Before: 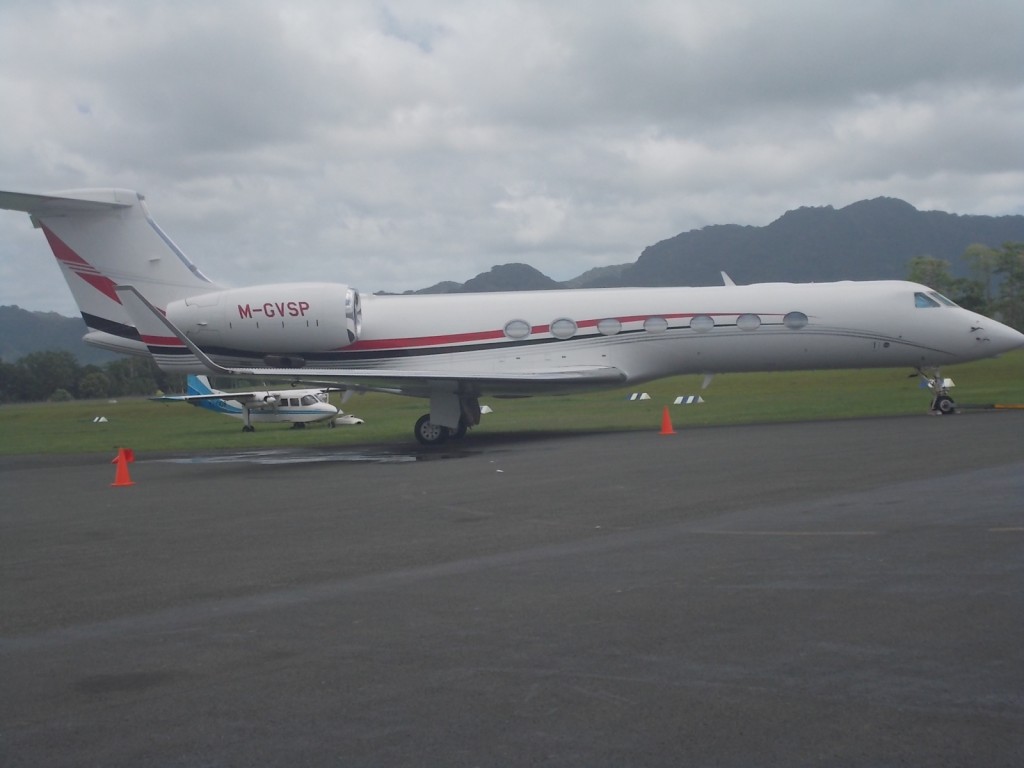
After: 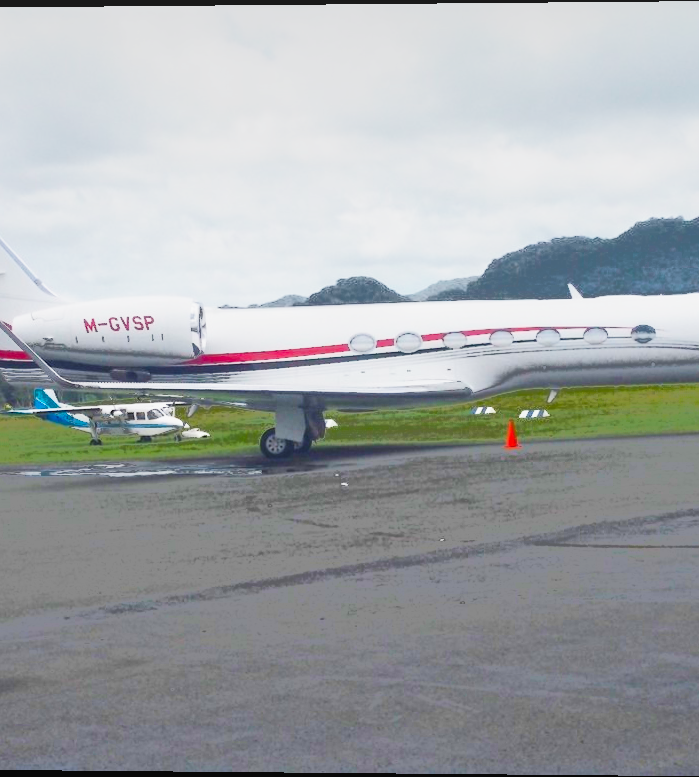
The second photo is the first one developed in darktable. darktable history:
base curve: curves: ch0 [(0, 0) (0.007, 0.004) (0.027, 0.03) (0.046, 0.07) (0.207, 0.54) (0.442, 0.872) (0.673, 0.972) (1, 1)], preserve colors none
crop and rotate: left 15.446%, right 17.836%
fill light: exposure -0.73 EV, center 0.69, width 2.2
rotate and perspective: lens shift (vertical) 0.048, lens shift (horizontal) -0.024, automatic cropping off
local contrast: detail 110%
shadows and highlights: shadows 35, highlights -35, soften with gaussian
color balance rgb: perceptual saturation grading › global saturation 25%, perceptual brilliance grading › mid-tones 10%, perceptual brilliance grading › shadows 15%, global vibrance 20%
